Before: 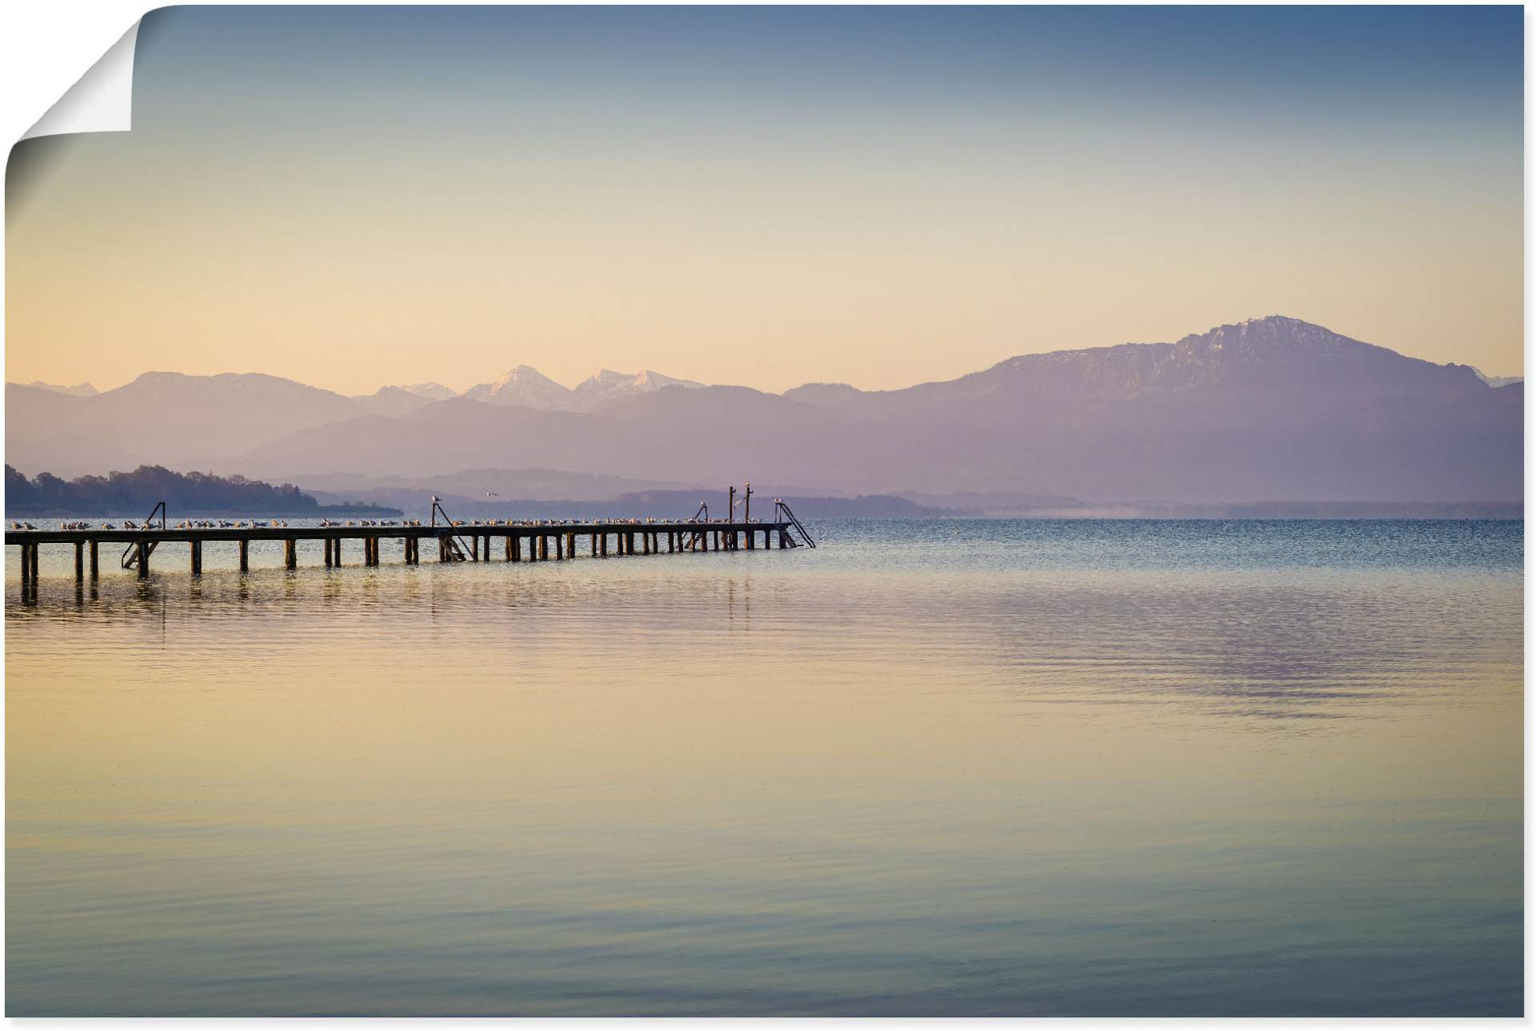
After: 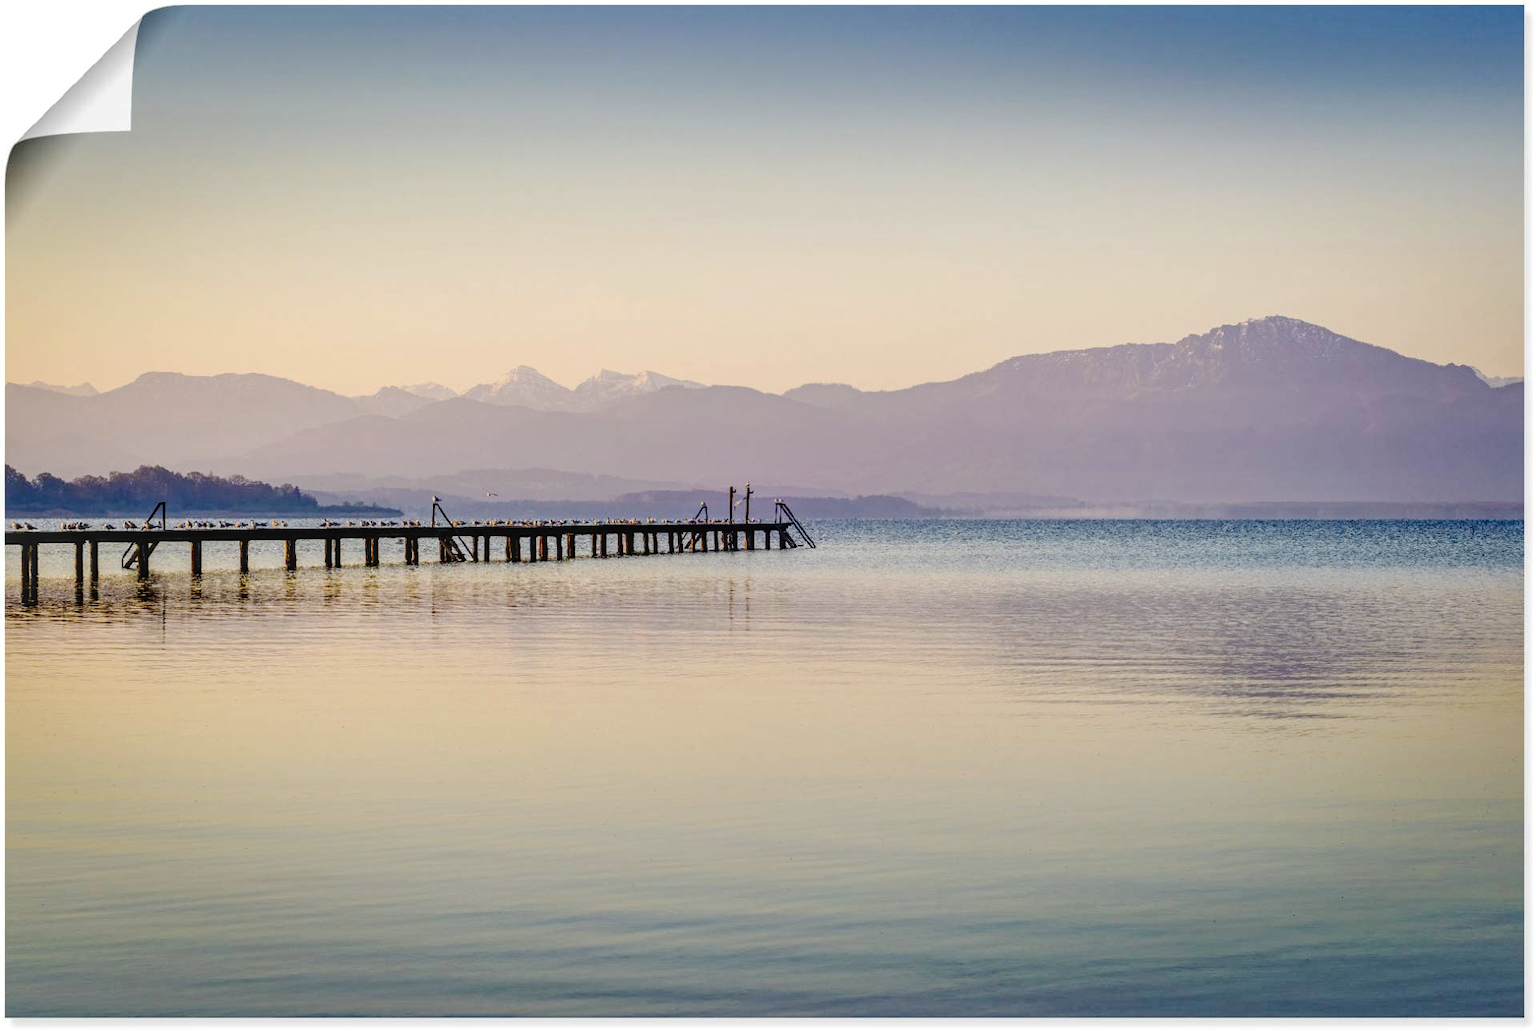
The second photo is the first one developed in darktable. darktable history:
tone curve: curves: ch0 [(0, 0) (0.003, 0.041) (0.011, 0.042) (0.025, 0.041) (0.044, 0.043) (0.069, 0.048) (0.1, 0.059) (0.136, 0.079) (0.177, 0.107) (0.224, 0.152) (0.277, 0.235) (0.335, 0.331) (0.399, 0.427) (0.468, 0.512) (0.543, 0.595) (0.623, 0.668) (0.709, 0.736) (0.801, 0.813) (0.898, 0.891) (1, 1)], preserve colors none
local contrast: on, module defaults
